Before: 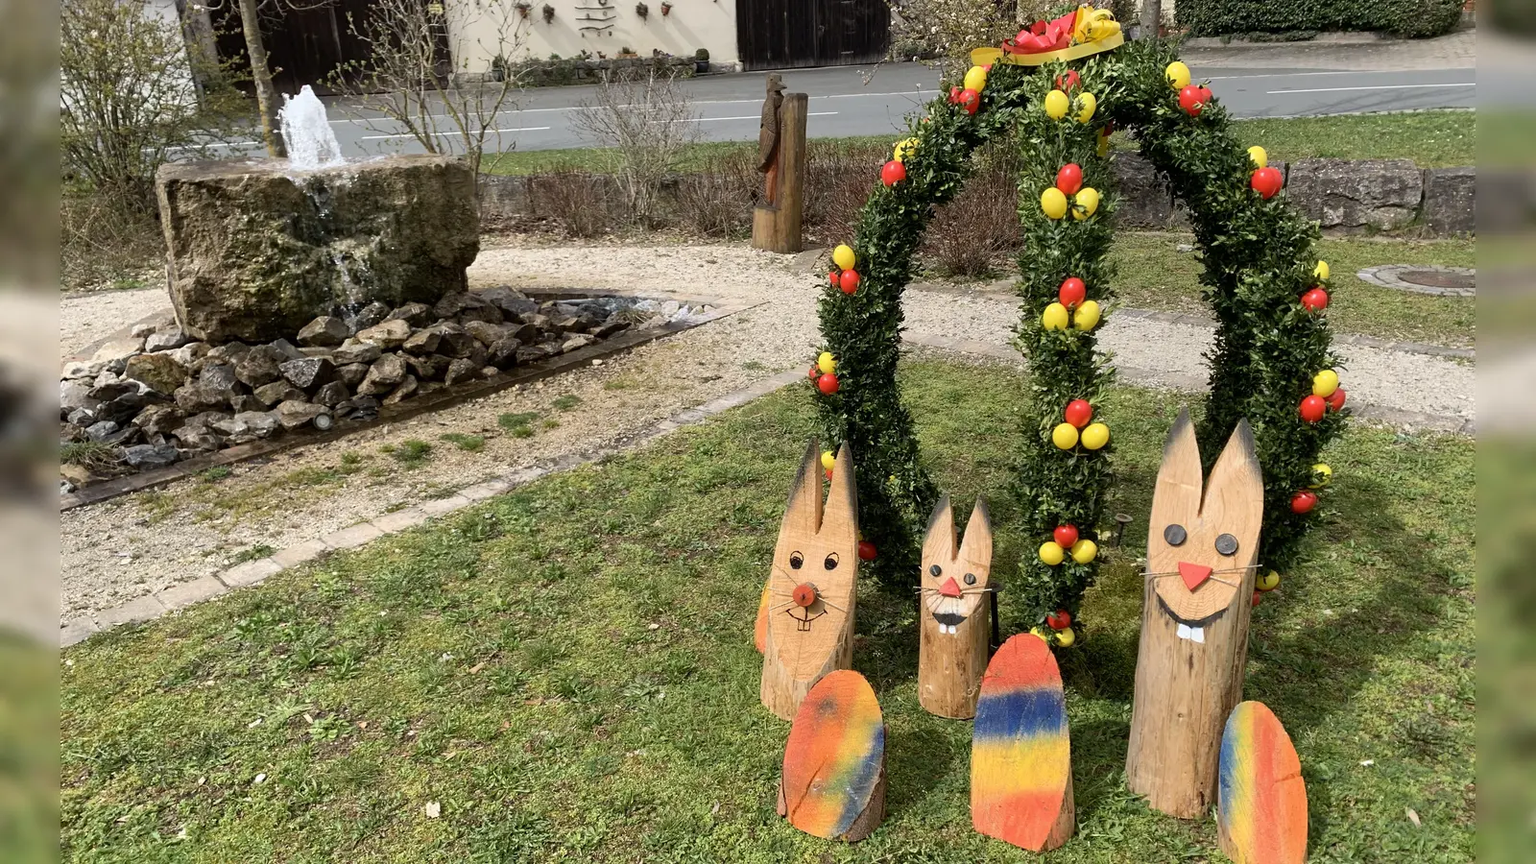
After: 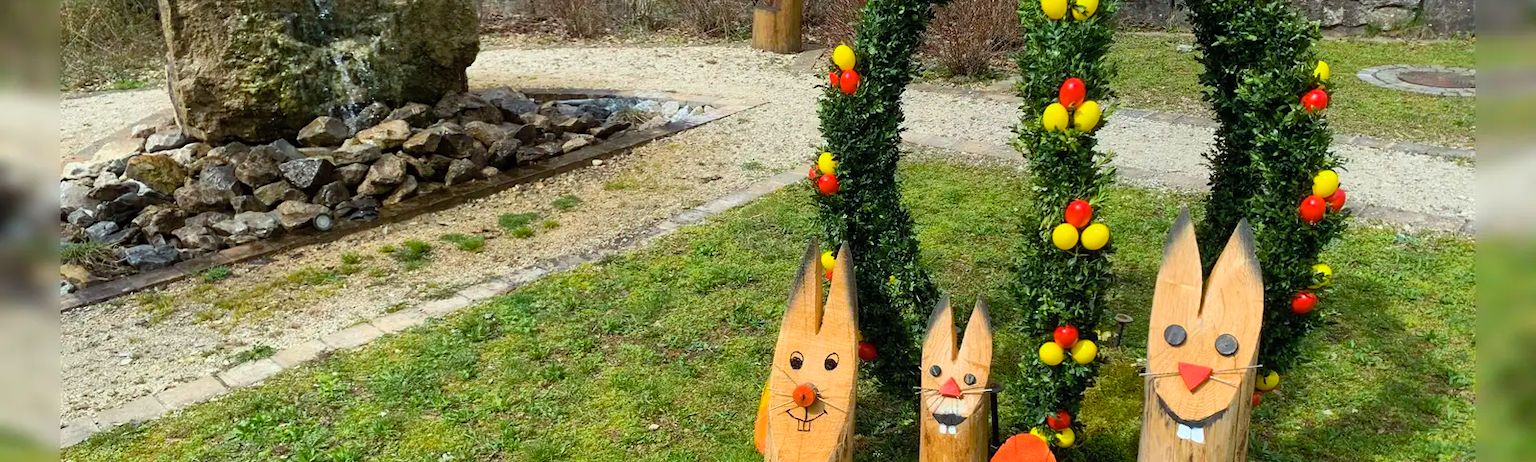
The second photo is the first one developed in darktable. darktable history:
contrast brightness saturation: contrast 0.048, brightness 0.063, saturation 0.011
color calibration: illuminant Planckian (black body), x 0.368, y 0.36, temperature 4278.33 K
color balance rgb: power › hue 326.48°, highlights gain › chroma 3.012%, highlights gain › hue 78.57°, linear chroma grading › global chroma 15.622%, perceptual saturation grading › global saturation 17.71%
crop and rotate: top 23.214%, bottom 23.145%
